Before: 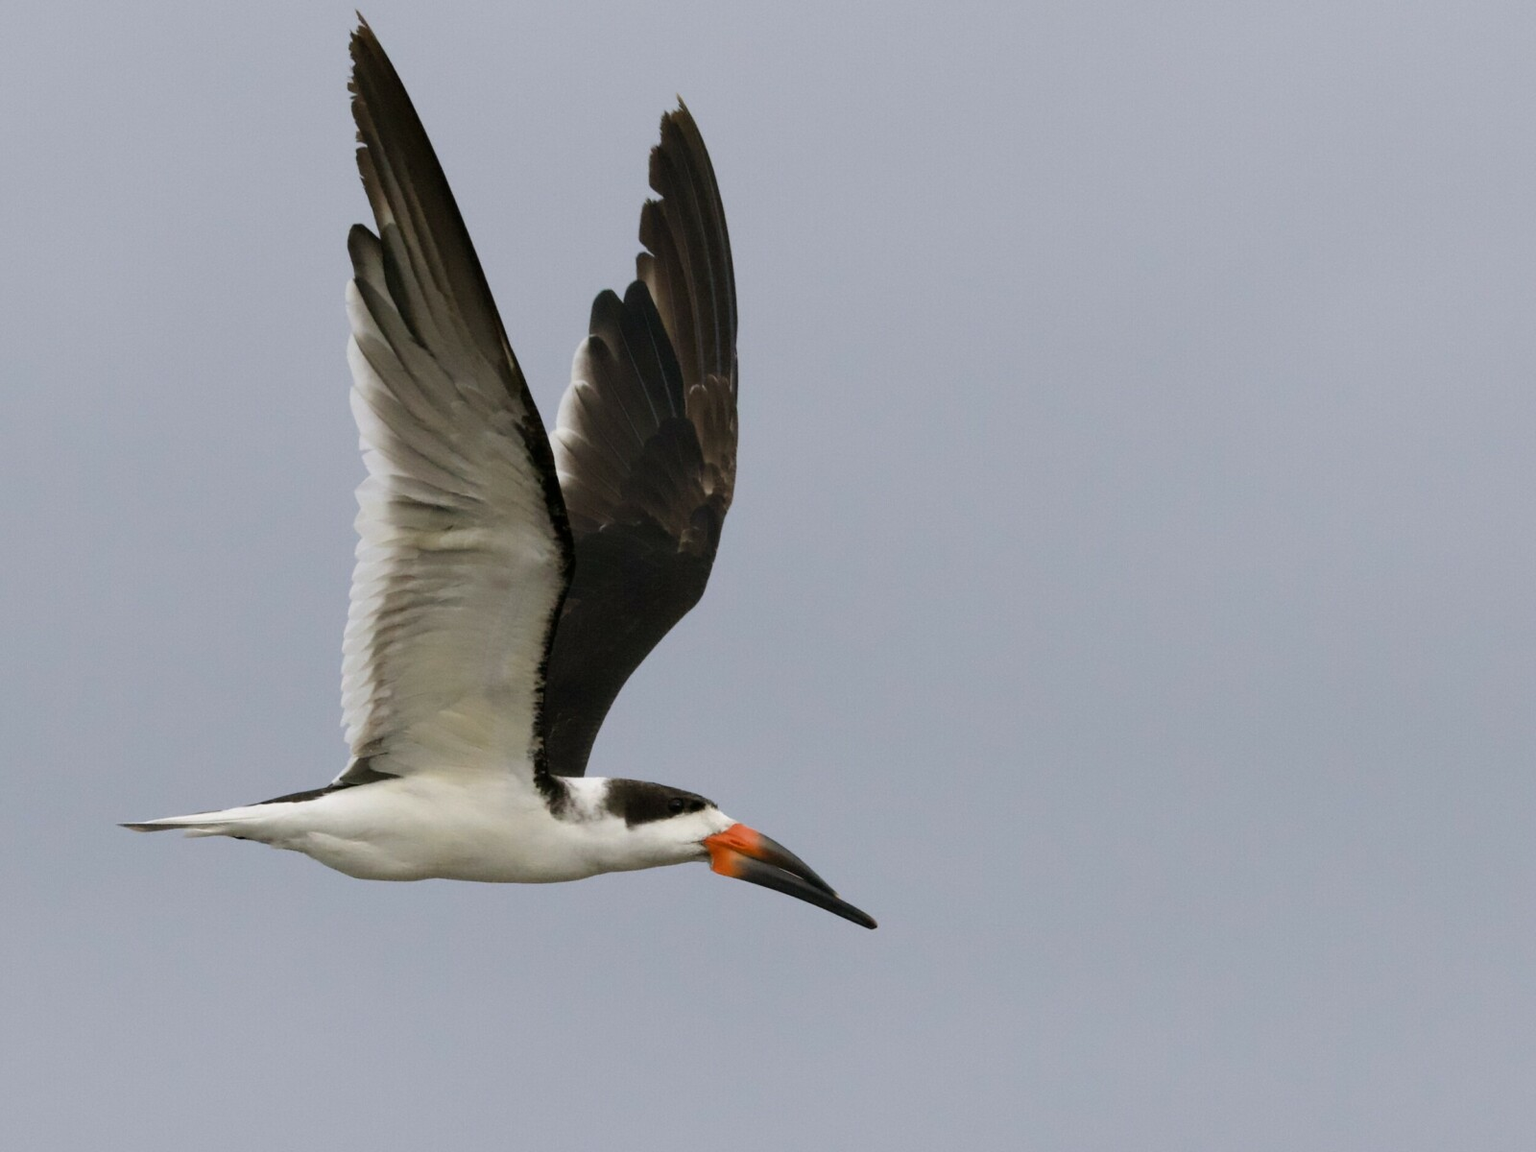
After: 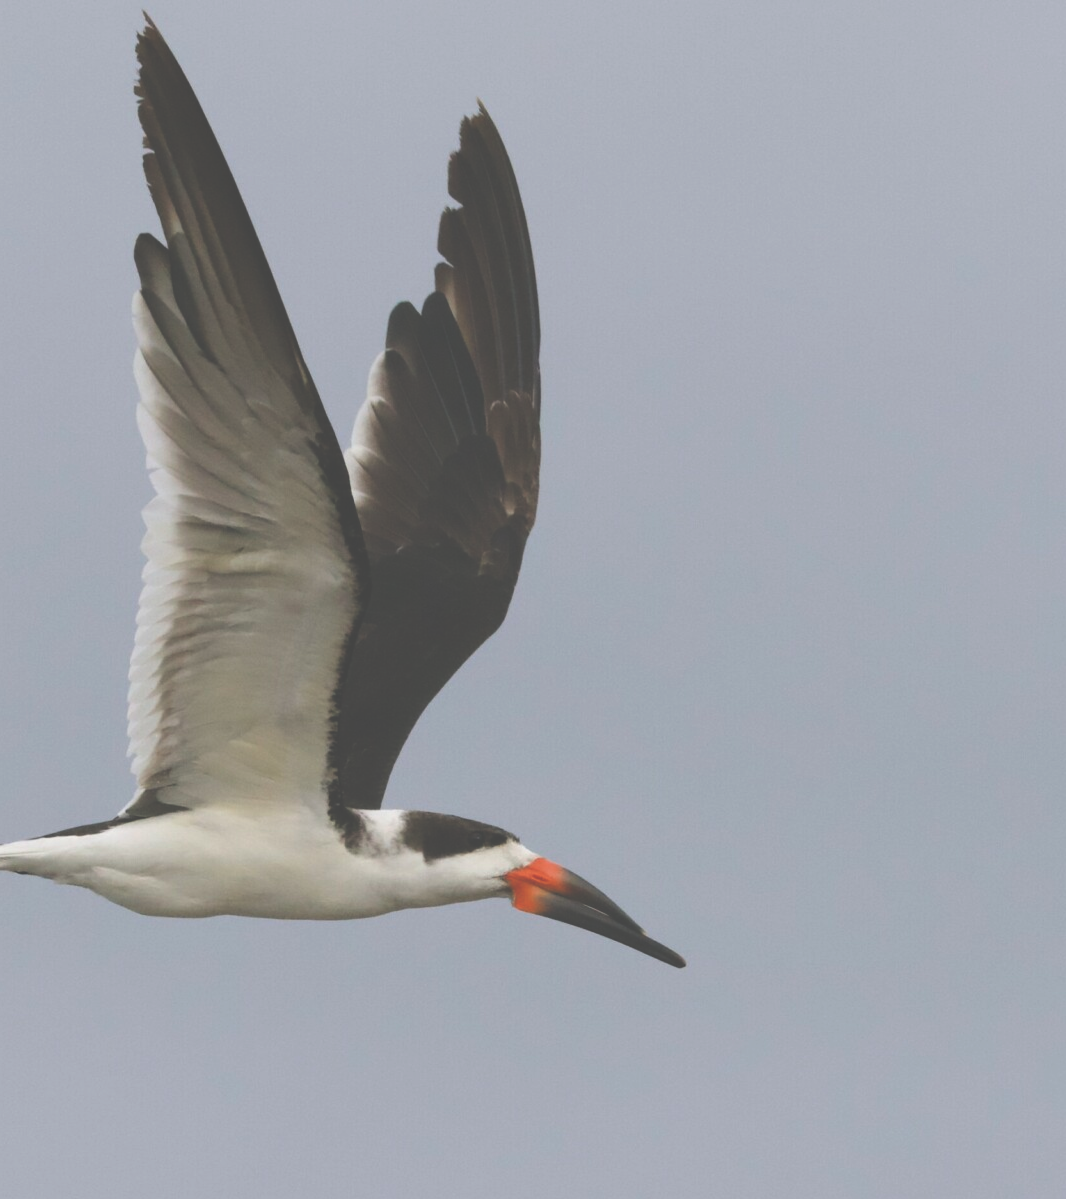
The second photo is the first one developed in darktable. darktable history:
exposure: black level correction -0.062, exposure -0.05 EV, compensate highlight preservation false
crop and rotate: left 14.292%, right 19.041%
